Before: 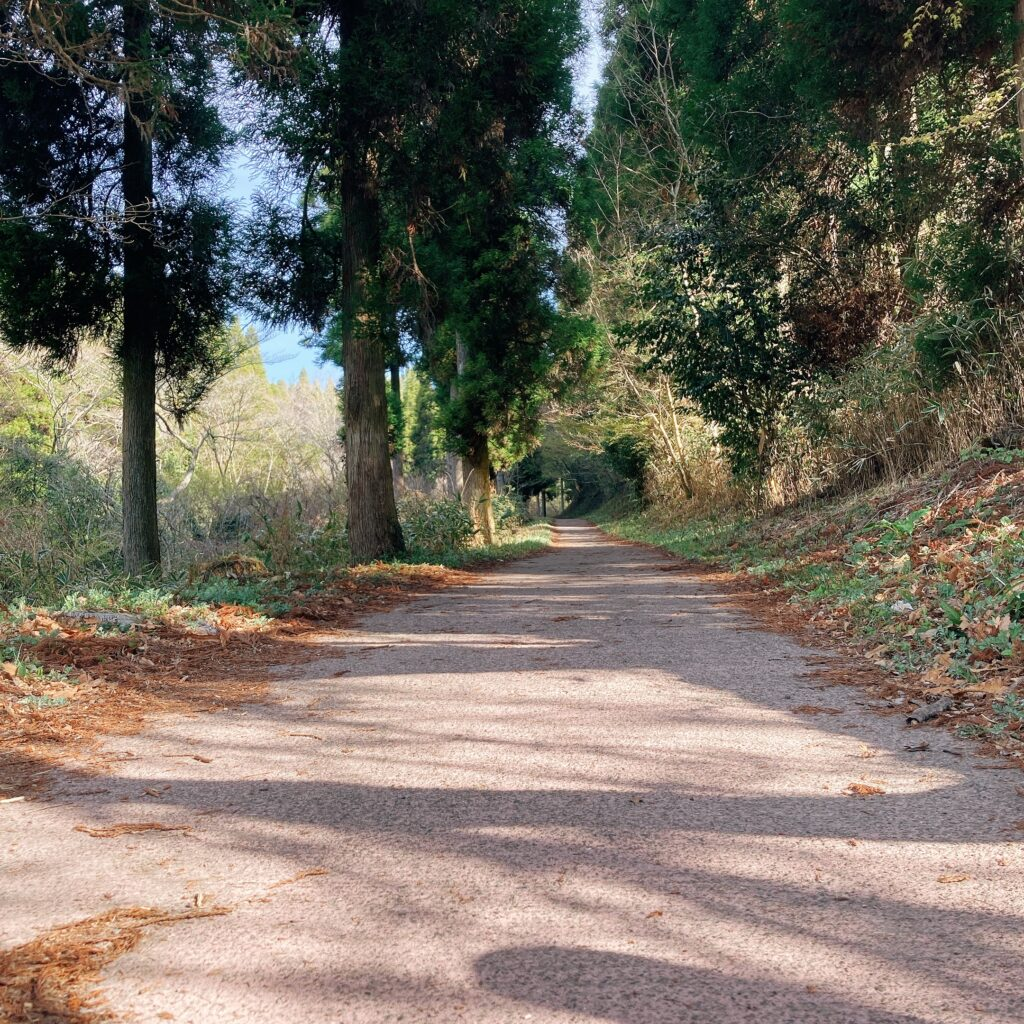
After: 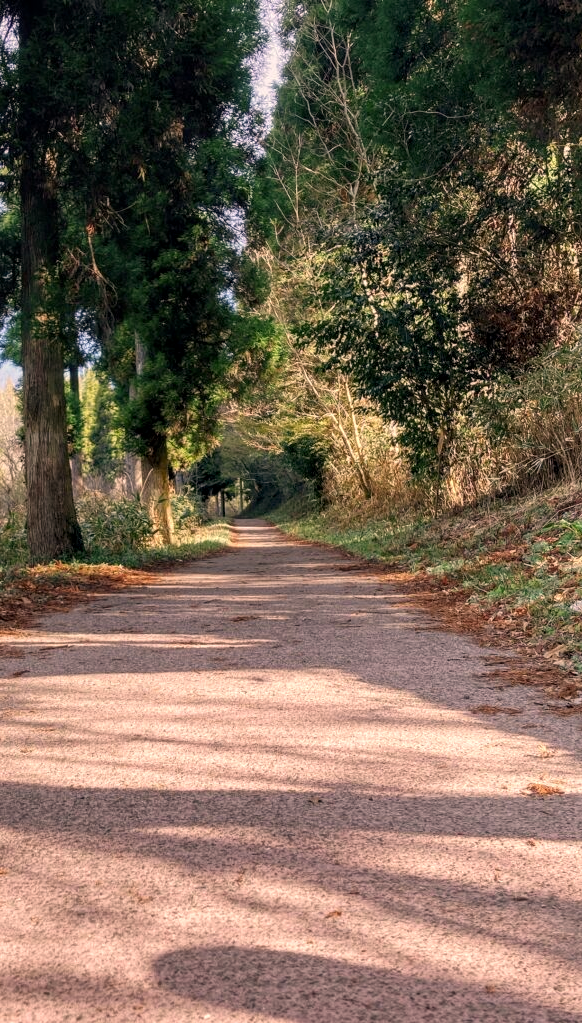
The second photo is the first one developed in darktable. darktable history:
crop: left 31.444%, top 0.01%, right 11.627%
color correction: highlights a* 11.35, highlights b* 11.64
local contrast: on, module defaults
